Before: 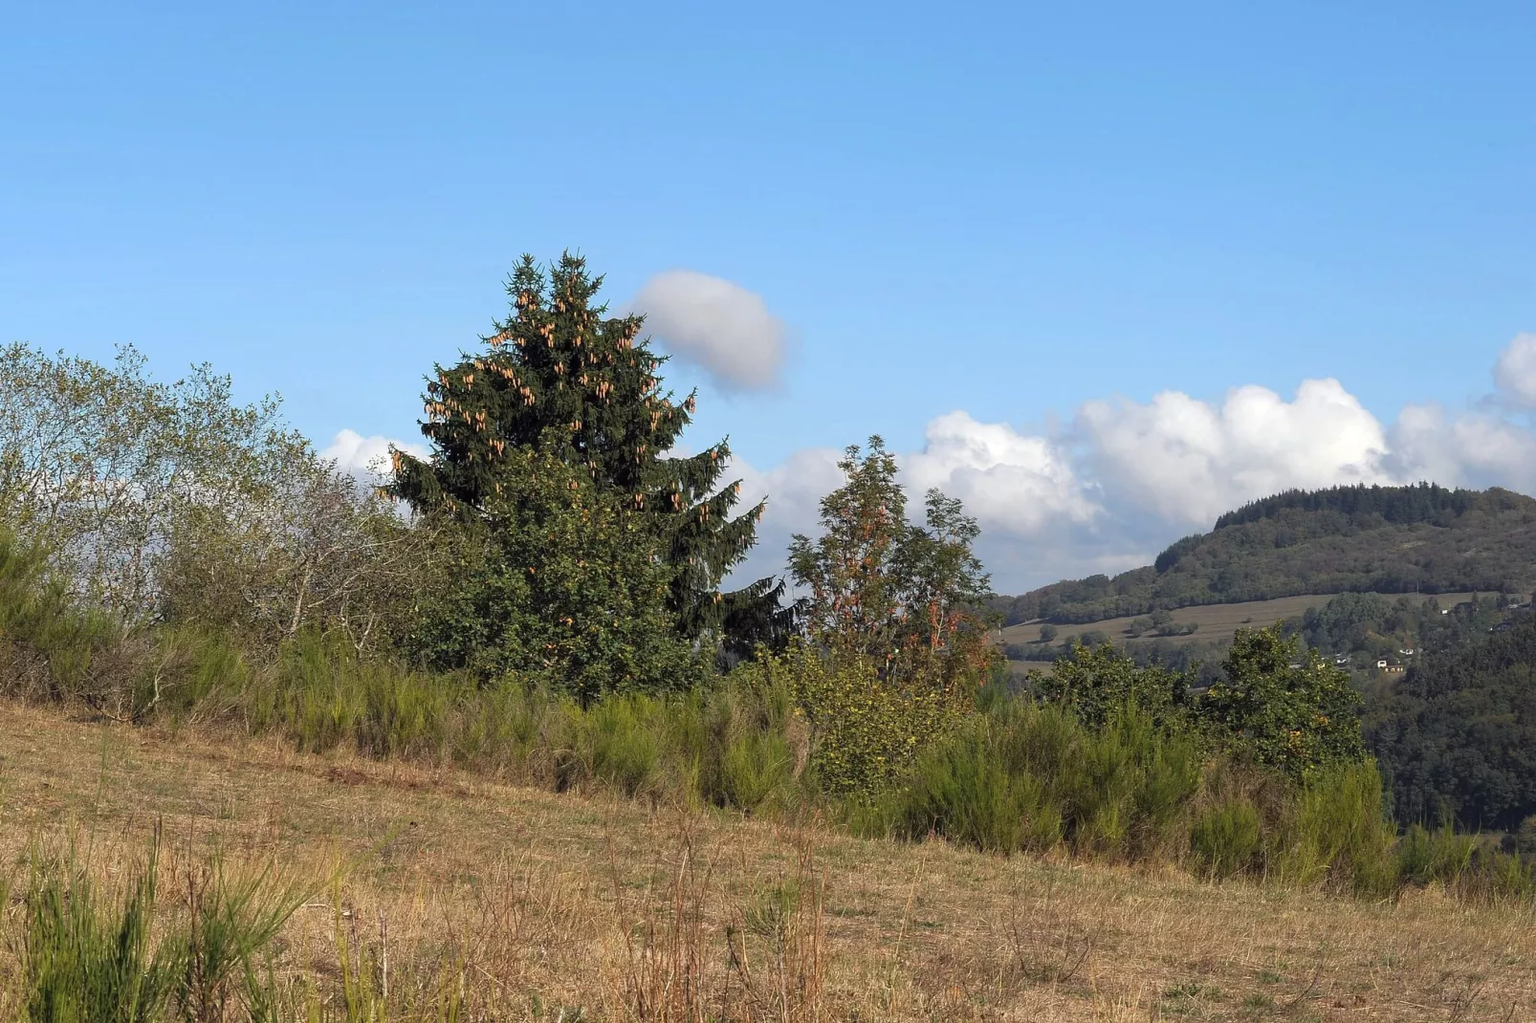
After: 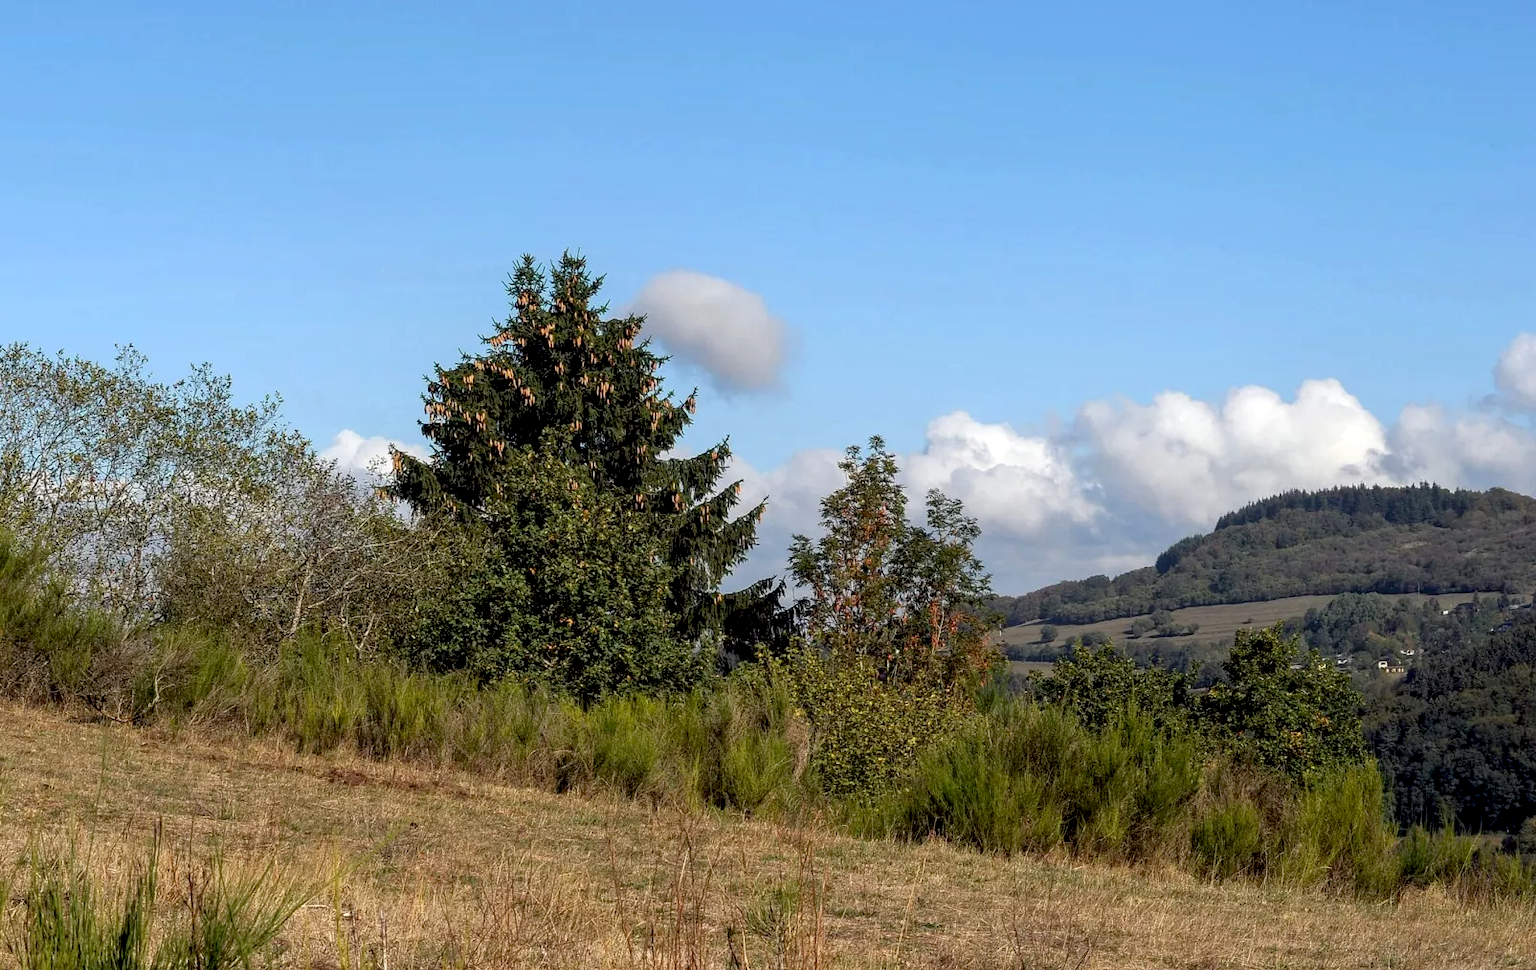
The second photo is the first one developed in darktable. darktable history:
crop and rotate: top 0.006%, bottom 5.212%
exposure: black level correction 0.016, exposure -0.005 EV, compensate highlight preservation false
local contrast: on, module defaults
